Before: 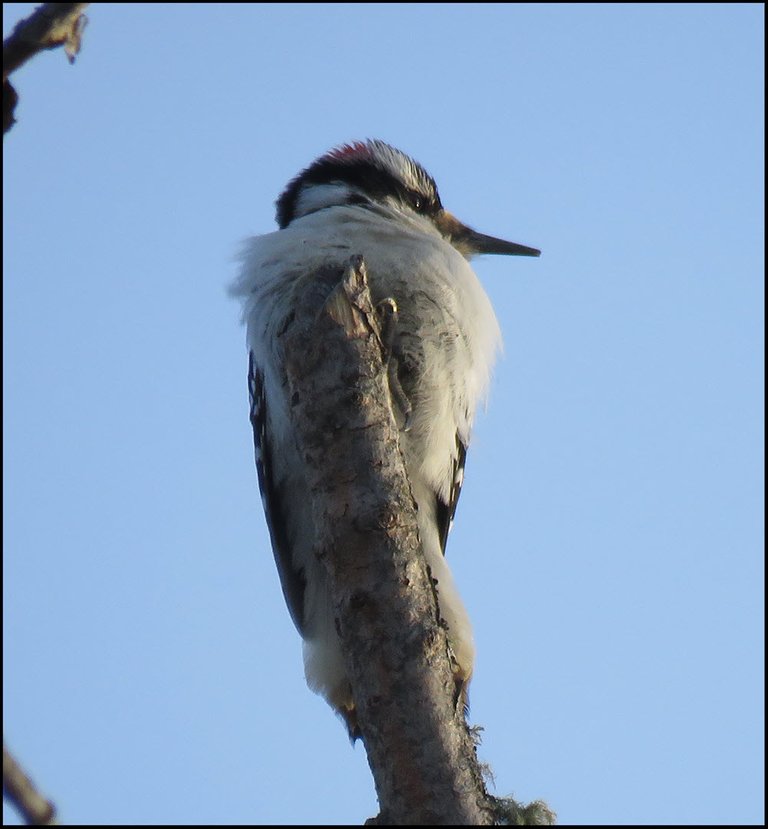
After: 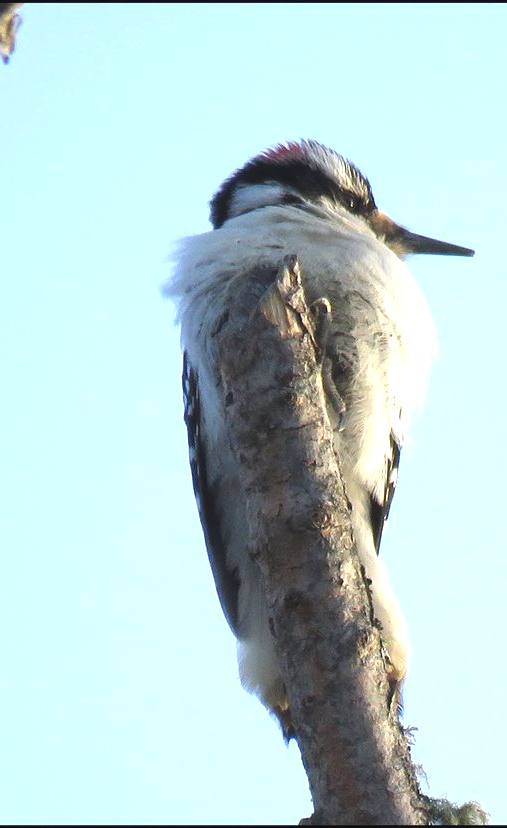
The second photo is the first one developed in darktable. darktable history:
crop and rotate: left 8.633%, right 25.225%
exposure: black level correction -0.002, exposure 1.109 EV
